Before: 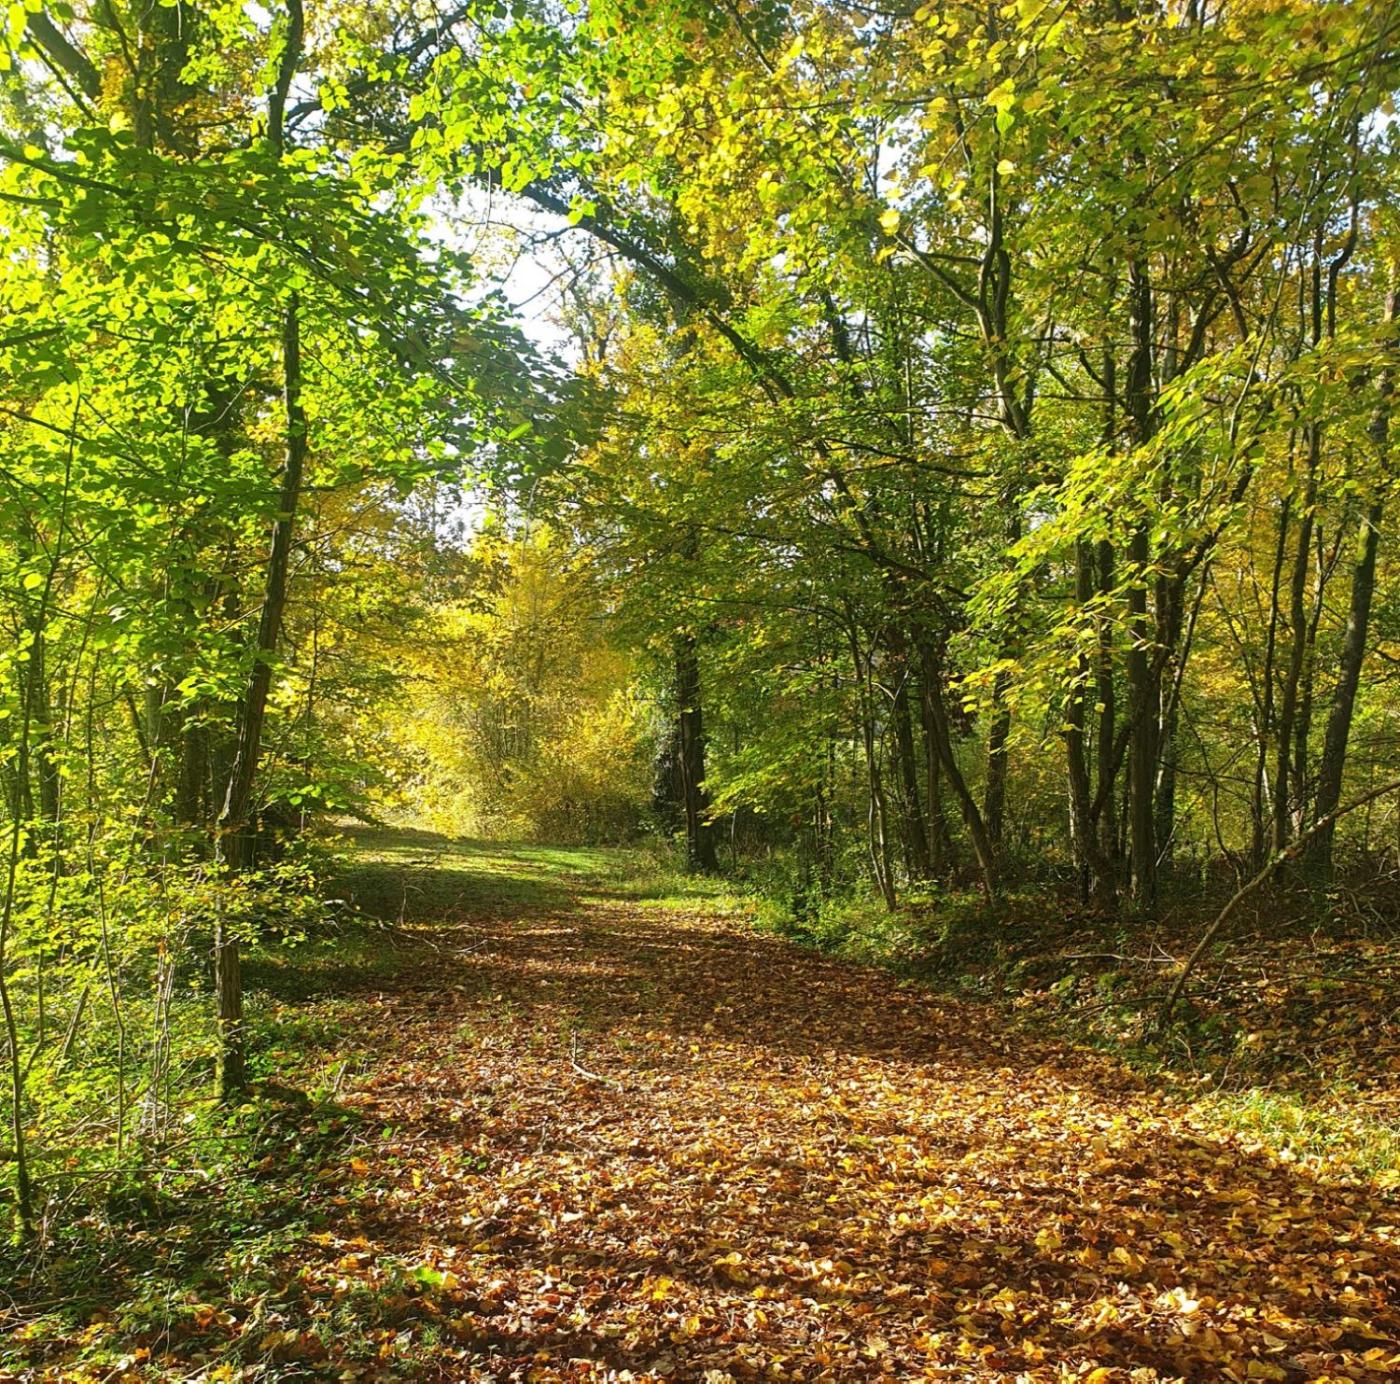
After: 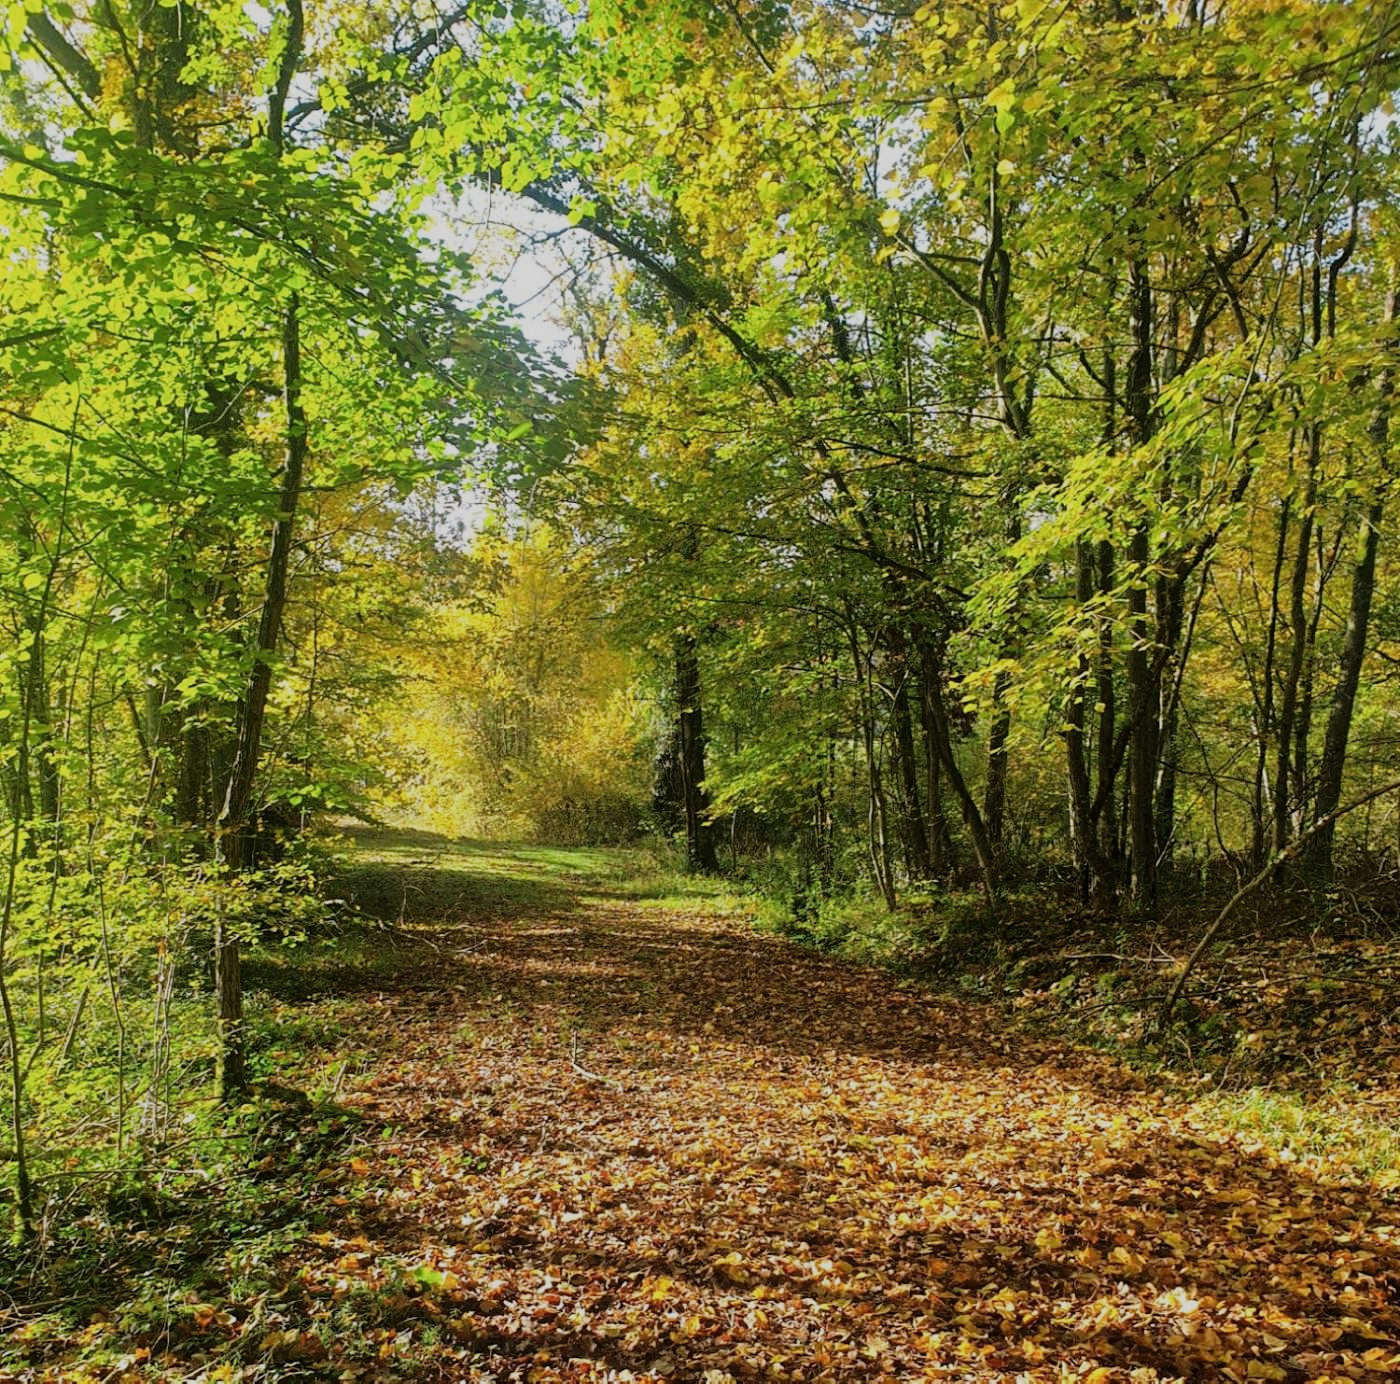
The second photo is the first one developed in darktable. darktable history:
filmic rgb: black relative exposure -7.65 EV, white relative exposure 4.56 EV, hardness 3.61
color correction: saturation 0.98
